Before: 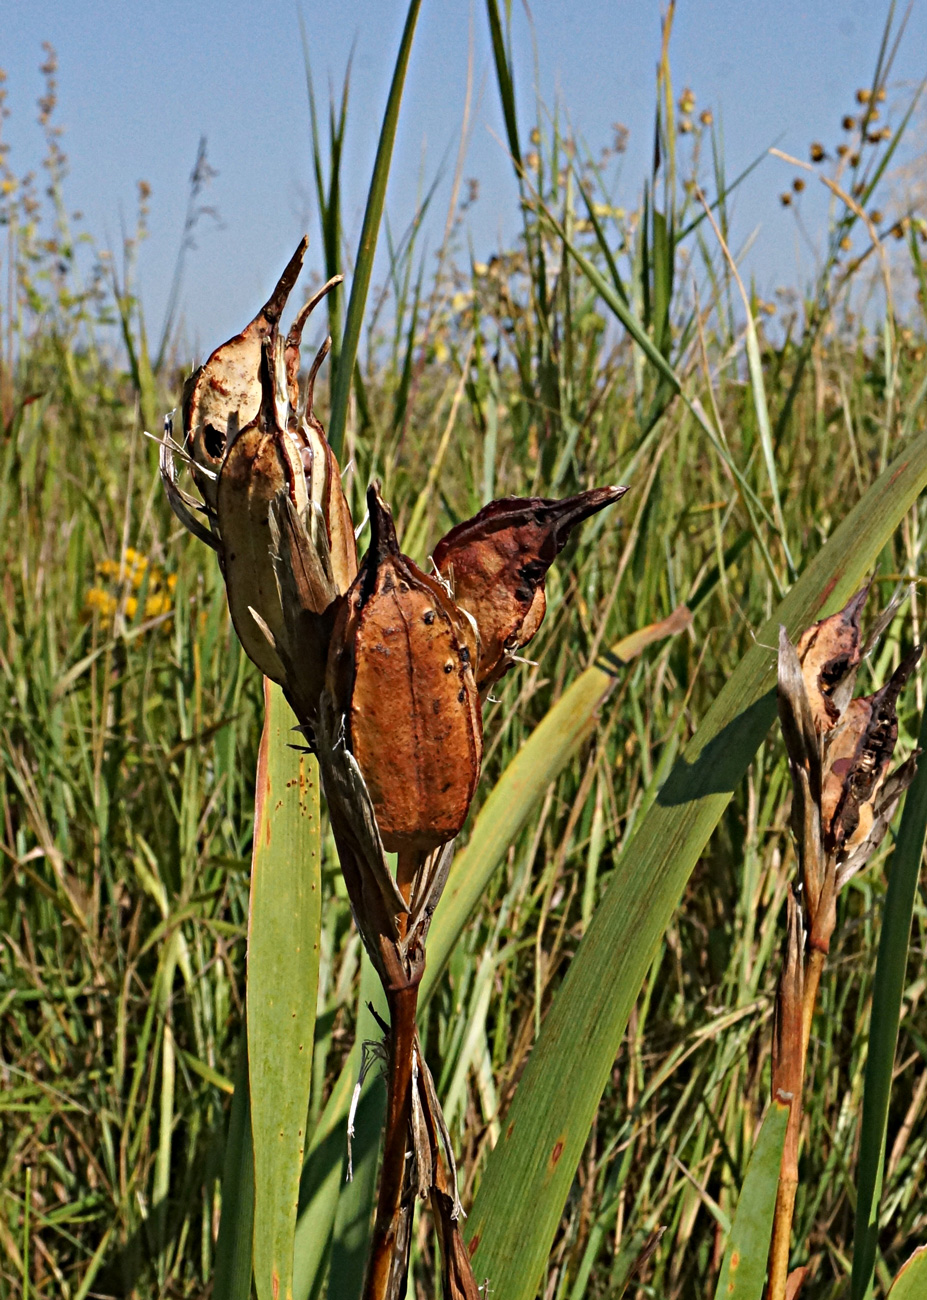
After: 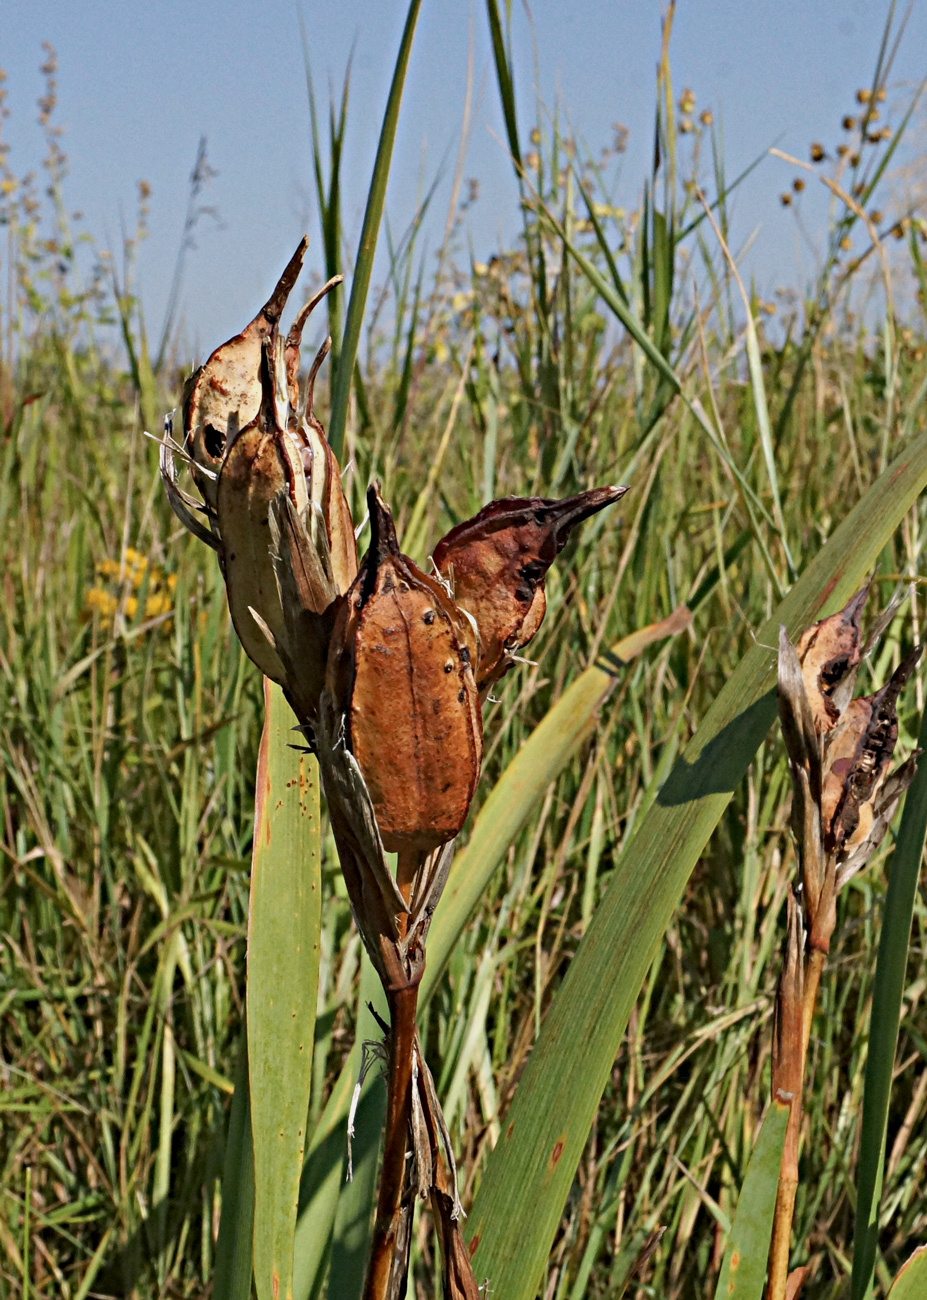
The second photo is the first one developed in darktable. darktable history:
color balance: contrast -15%
exposure: black level correction 0.001, exposure 0.14 EV, compensate highlight preservation false
